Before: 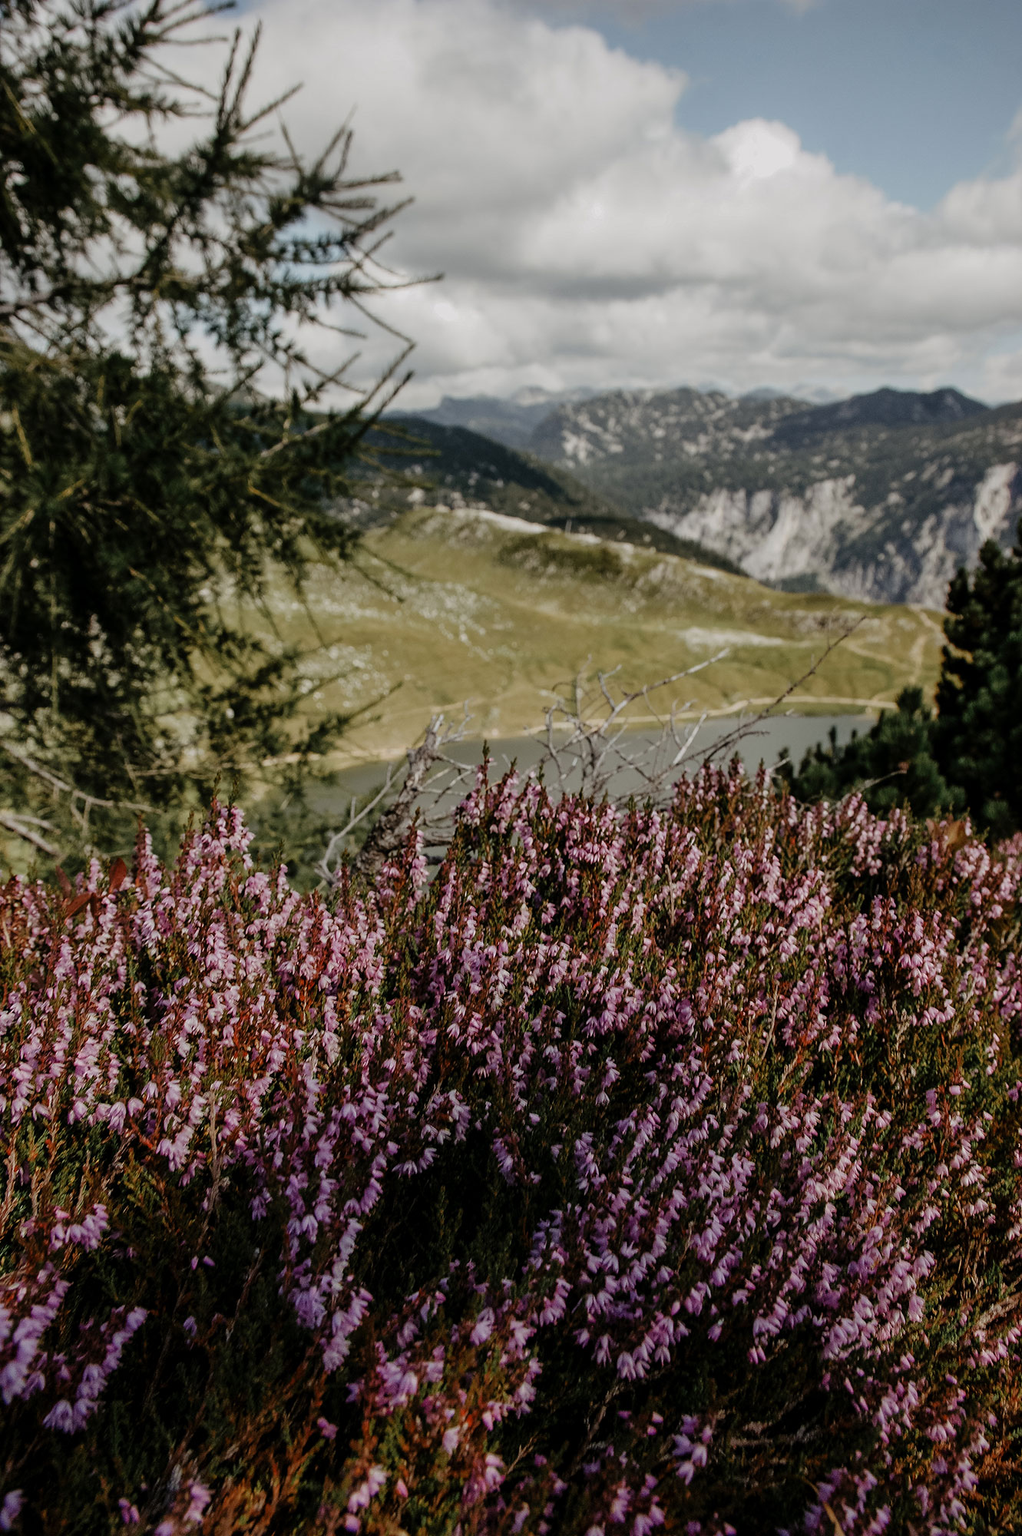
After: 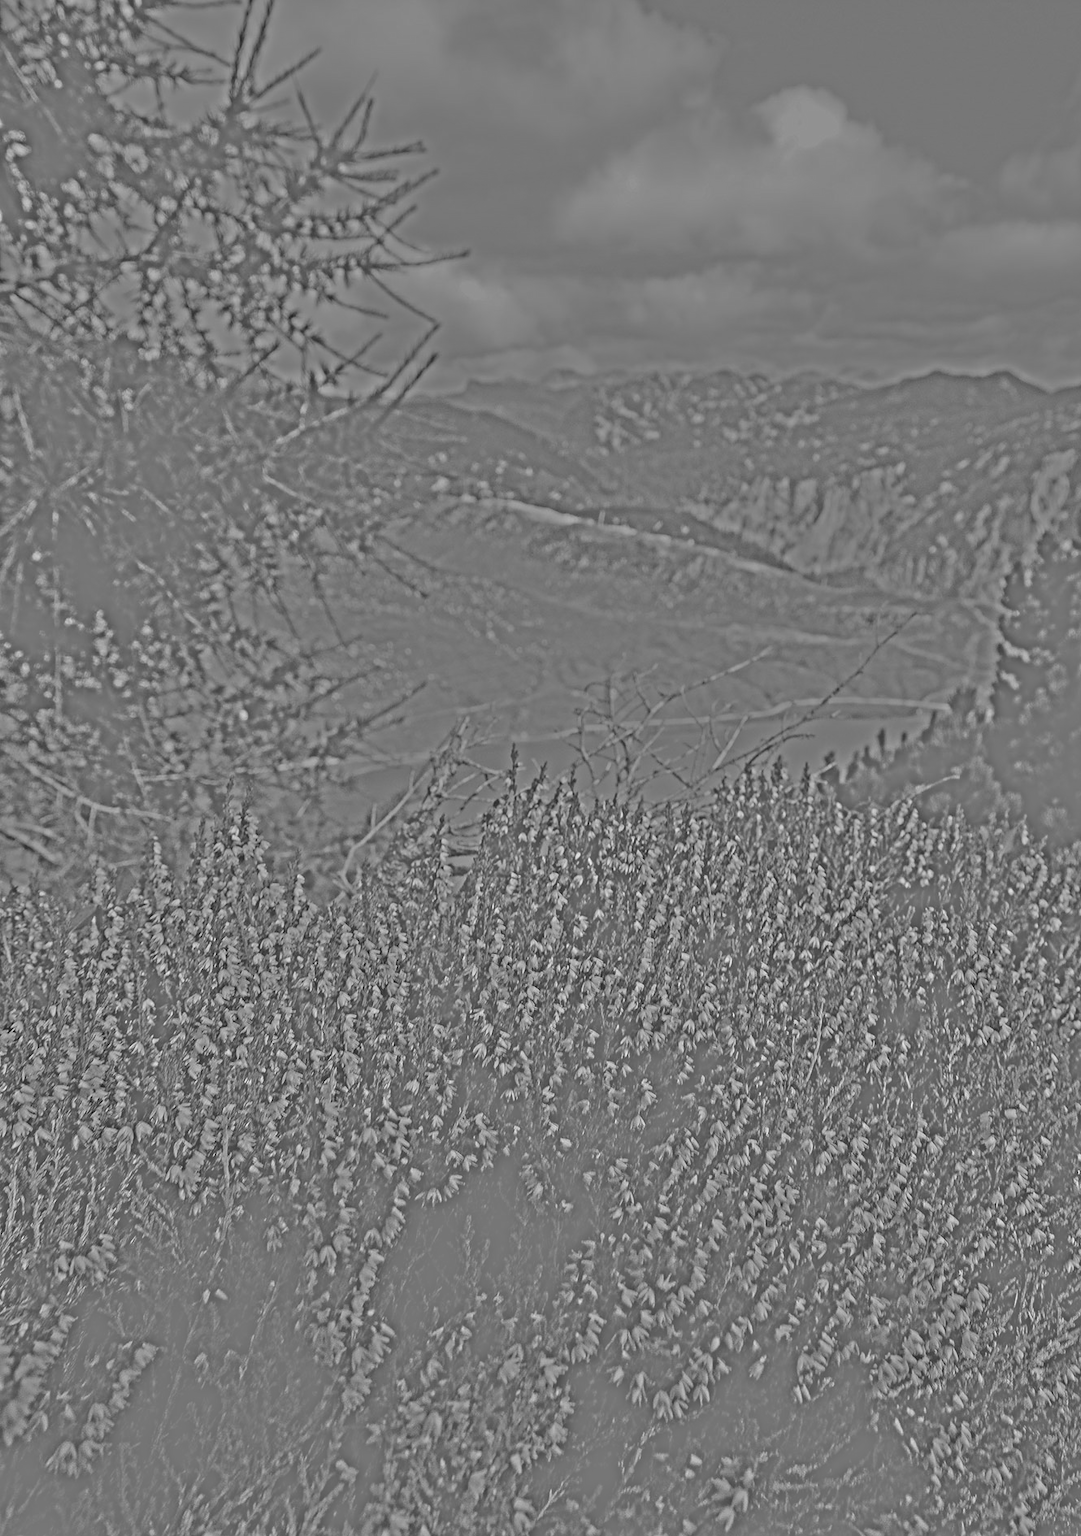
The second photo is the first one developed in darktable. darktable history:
crop and rotate: top 2.479%, bottom 3.018%
exposure: black level correction 0, exposure 1.1 EV, compensate highlight preservation false
highpass: sharpness 25.84%, contrast boost 14.94%
